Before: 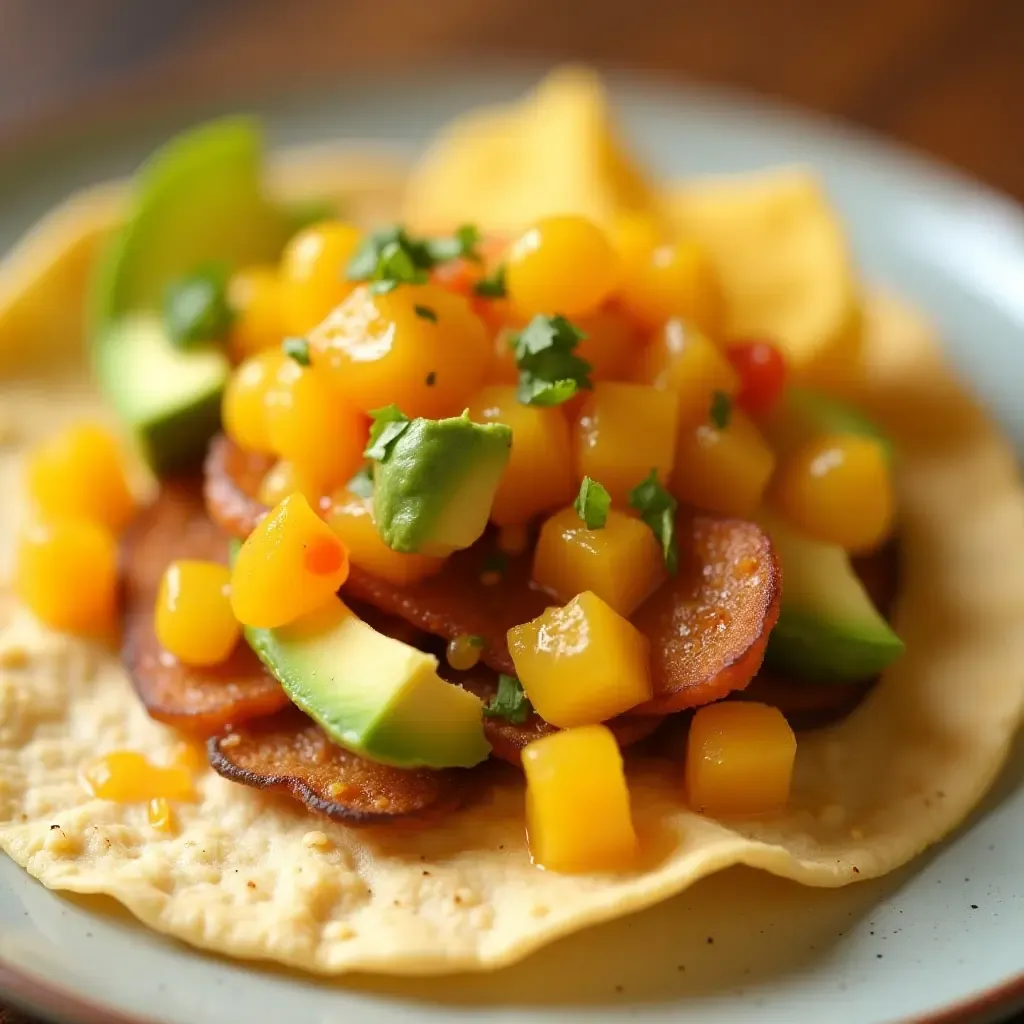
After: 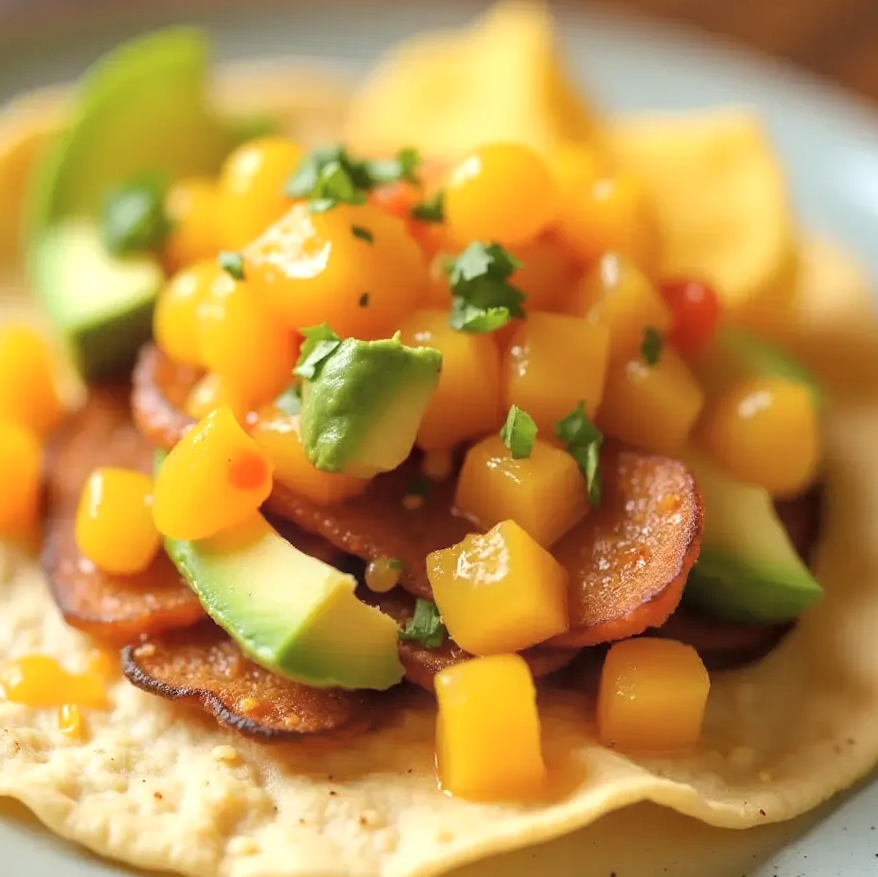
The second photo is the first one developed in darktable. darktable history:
contrast brightness saturation: brightness 0.133
crop and rotate: angle -3.03°, left 5.078%, top 5.221%, right 4.761%, bottom 4.661%
local contrast: on, module defaults
